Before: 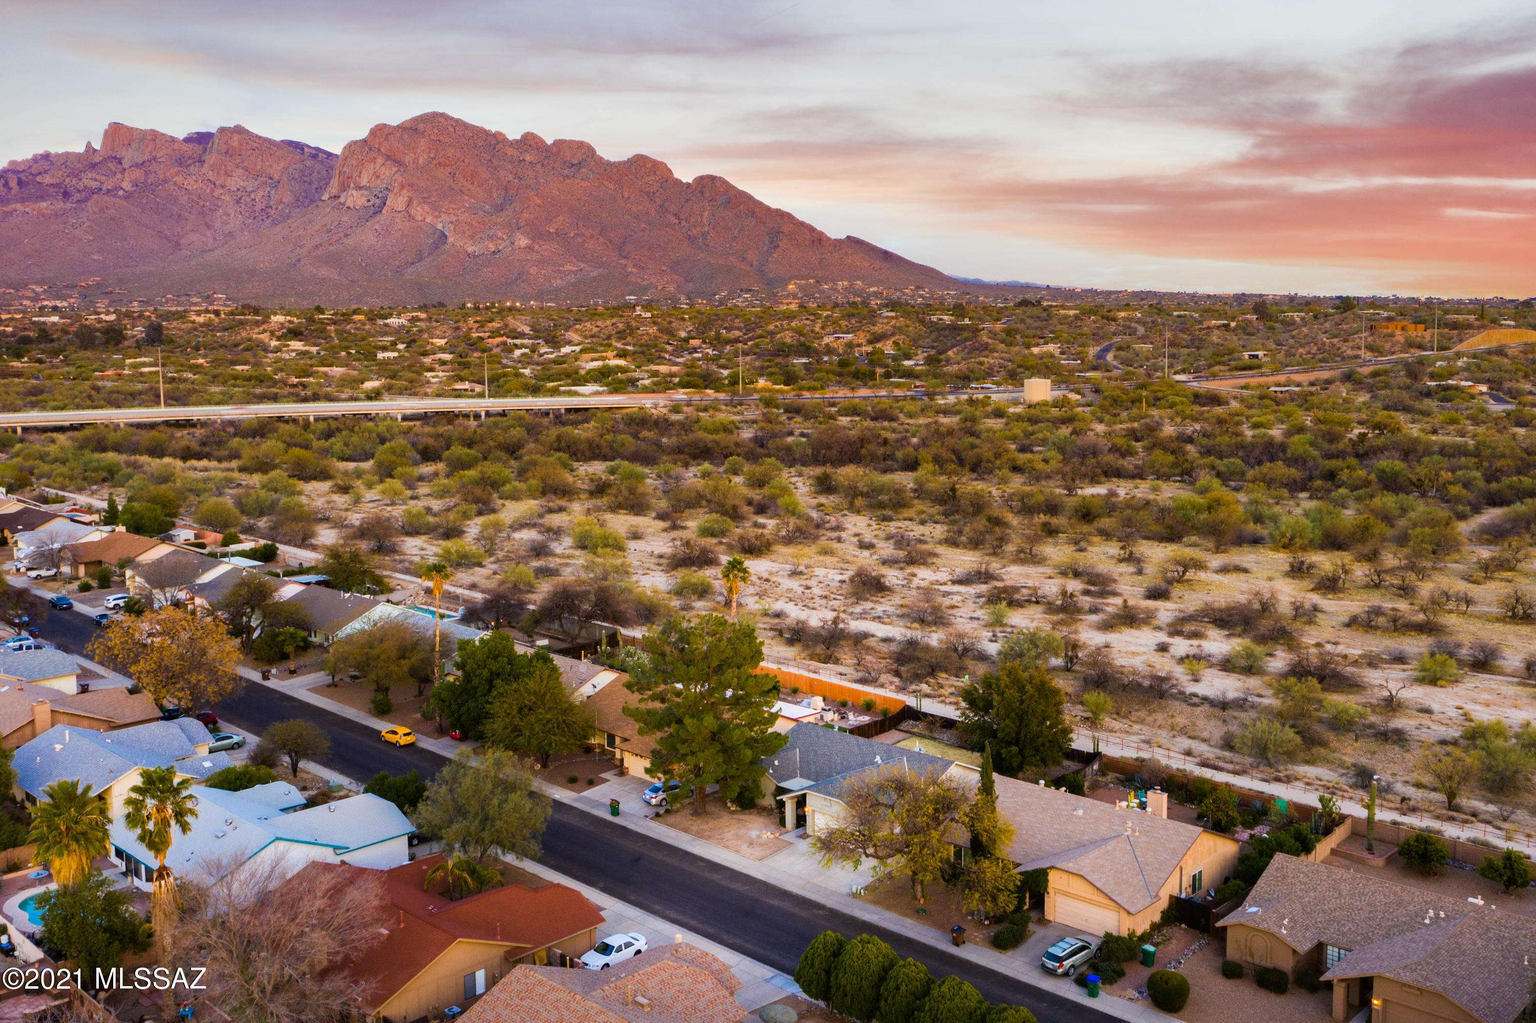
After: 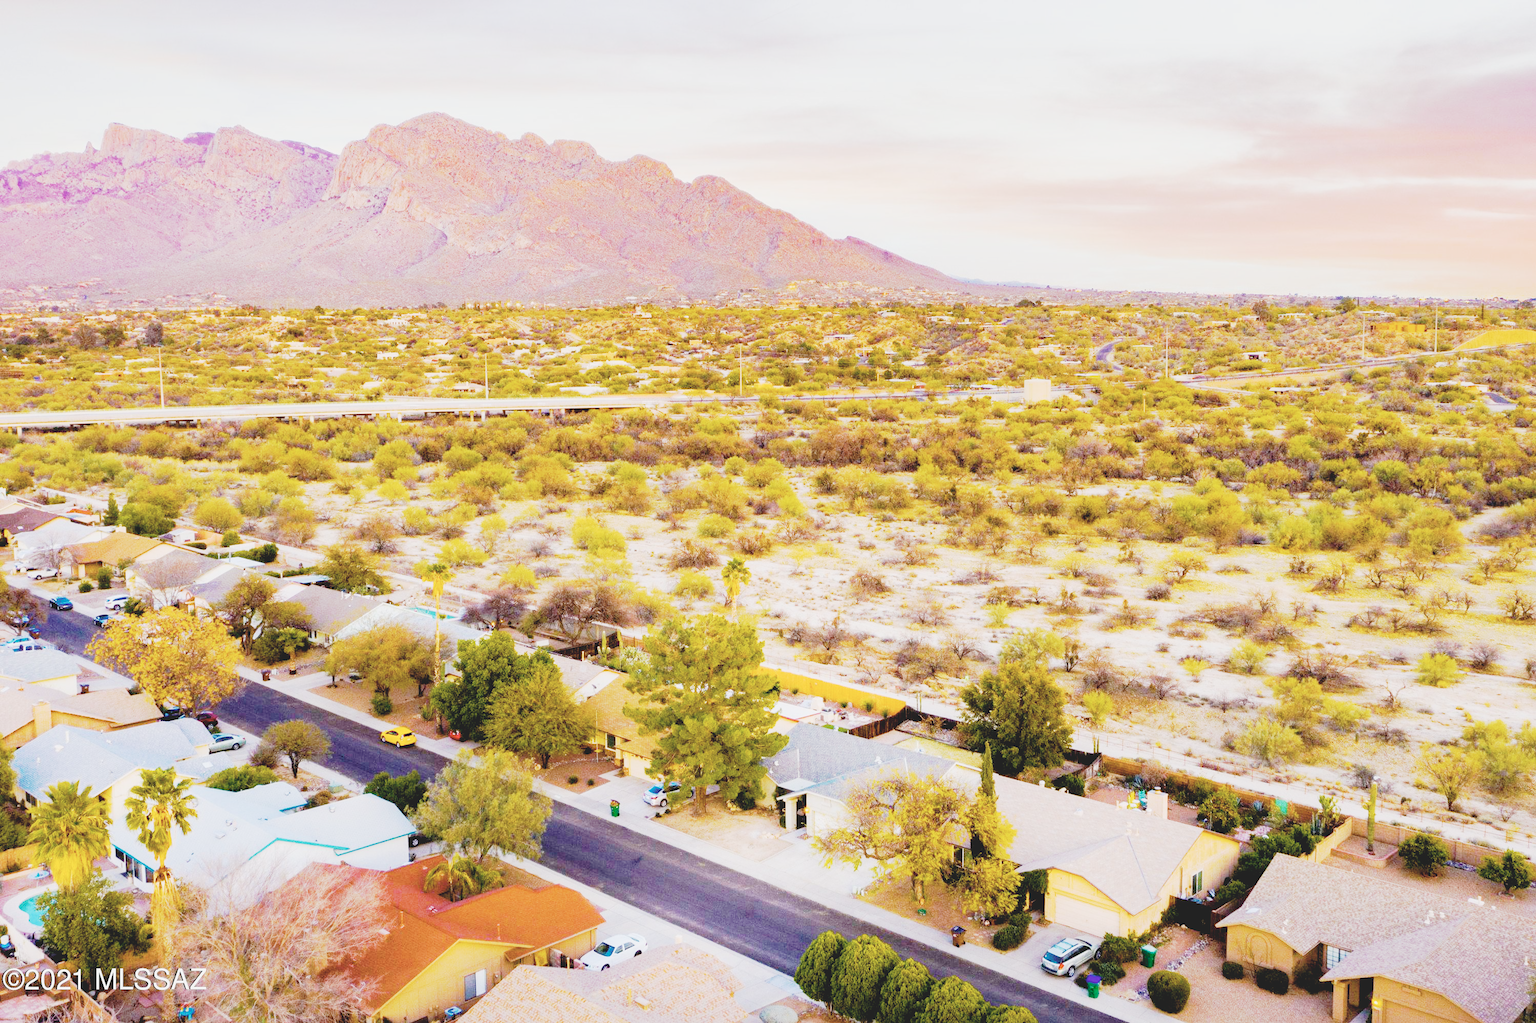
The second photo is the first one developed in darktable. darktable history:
exposure: black level correction 0.005, exposure 2.071 EV, compensate highlight preservation false
color balance rgb: linear chroma grading › global chroma 15.366%, perceptual saturation grading › global saturation 29.438%
contrast brightness saturation: contrast -0.268, saturation -0.448
base curve: curves: ch0 [(0, 0) (0.028, 0.03) (0.121, 0.232) (0.46, 0.748) (0.859, 0.968) (1, 1)], preserve colors none
